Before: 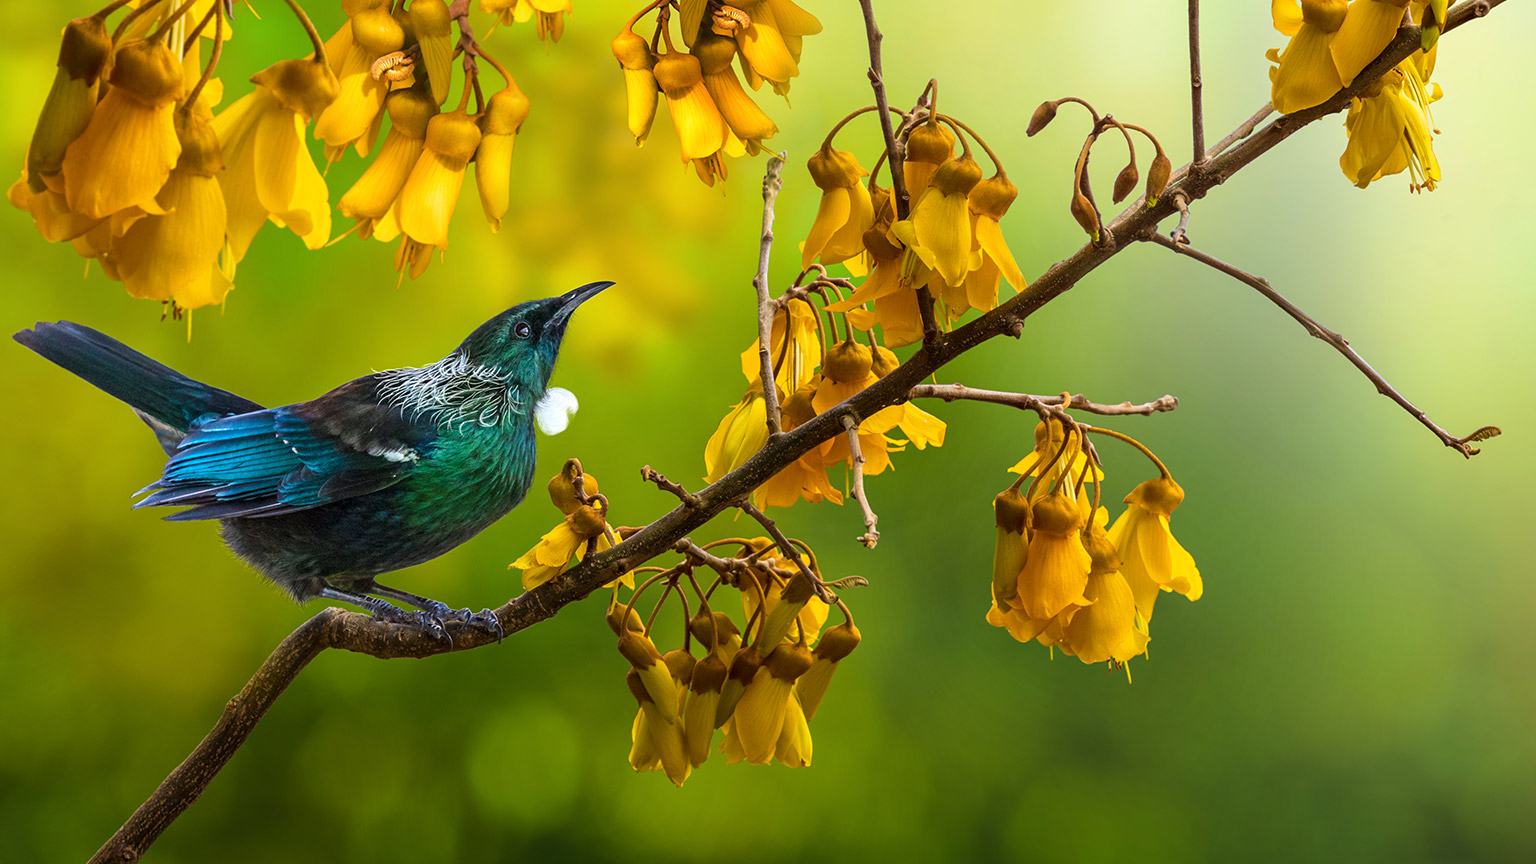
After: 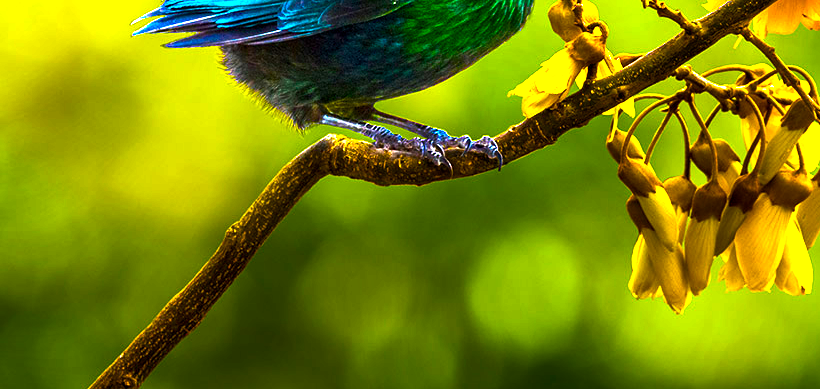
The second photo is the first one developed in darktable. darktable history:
local contrast: mode bilateral grid, contrast 20, coarseness 50, detail 120%, midtone range 0.2
crop and rotate: top 54.778%, right 46.61%, bottom 0.159%
color balance rgb: linear chroma grading › global chroma 20%, perceptual saturation grading › global saturation 65%, perceptual saturation grading › highlights 60%, perceptual saturation grading › mid-tones 50%, perceptual saturation grading › shadows 50%, perceptual brilliance grading › global brilliance 30%, perceptual brilliance grading › highlights 50%, perceptual brilliance grading › mid-tones 50%, perceptual brilliance grading › shadows -22%, global vibrance 20%
